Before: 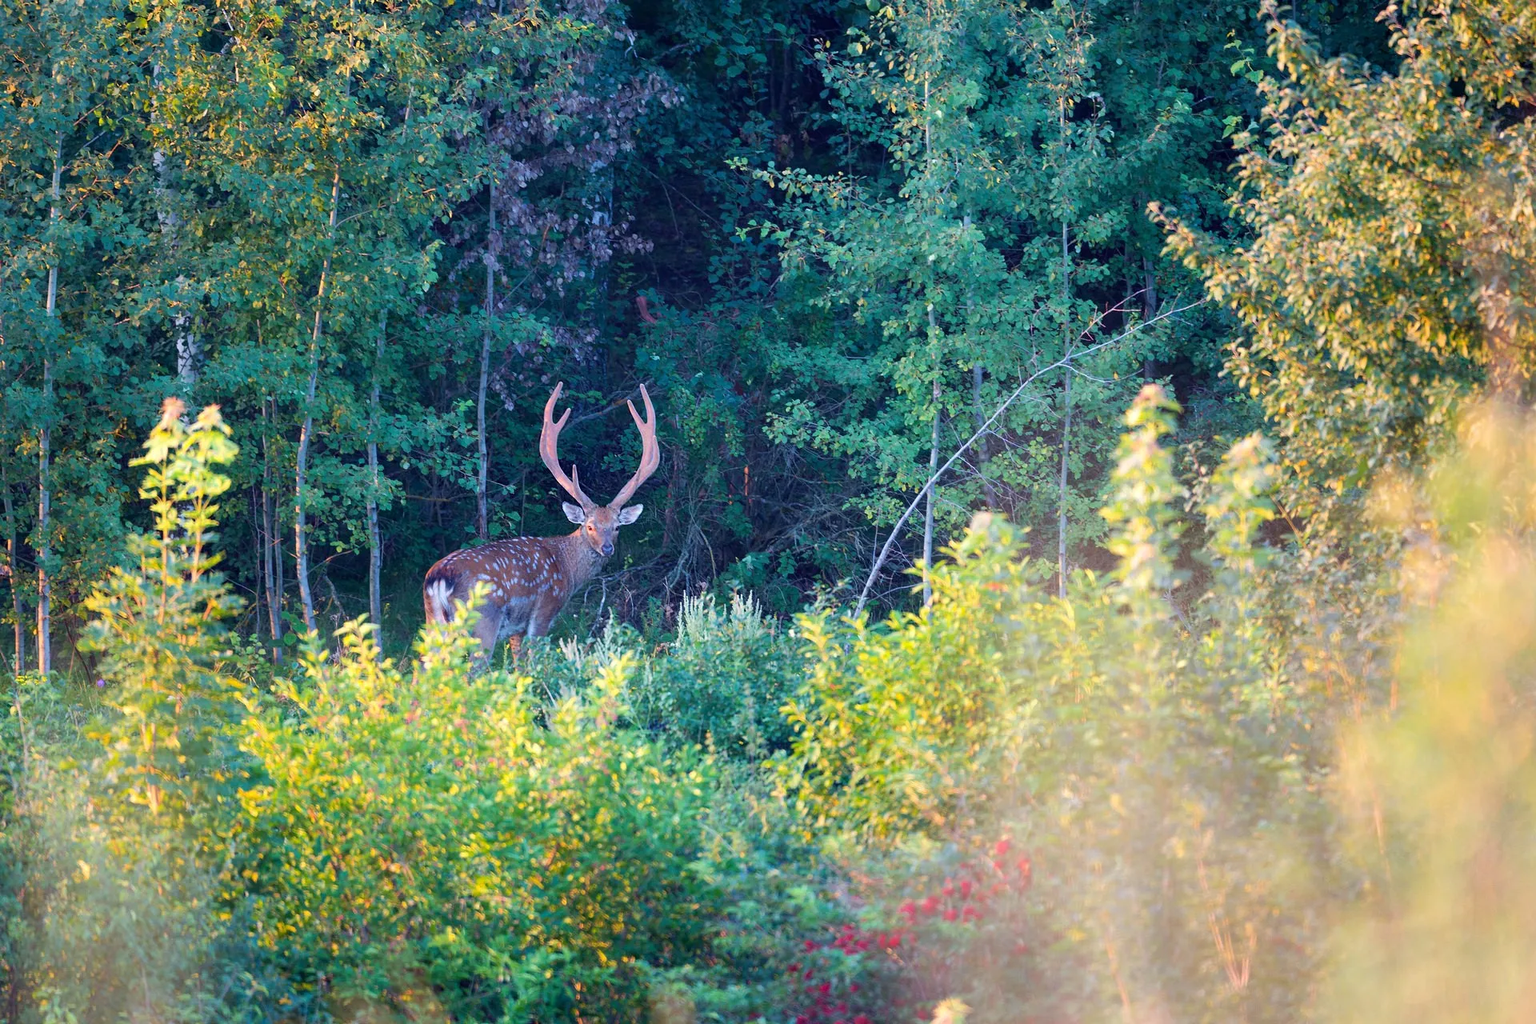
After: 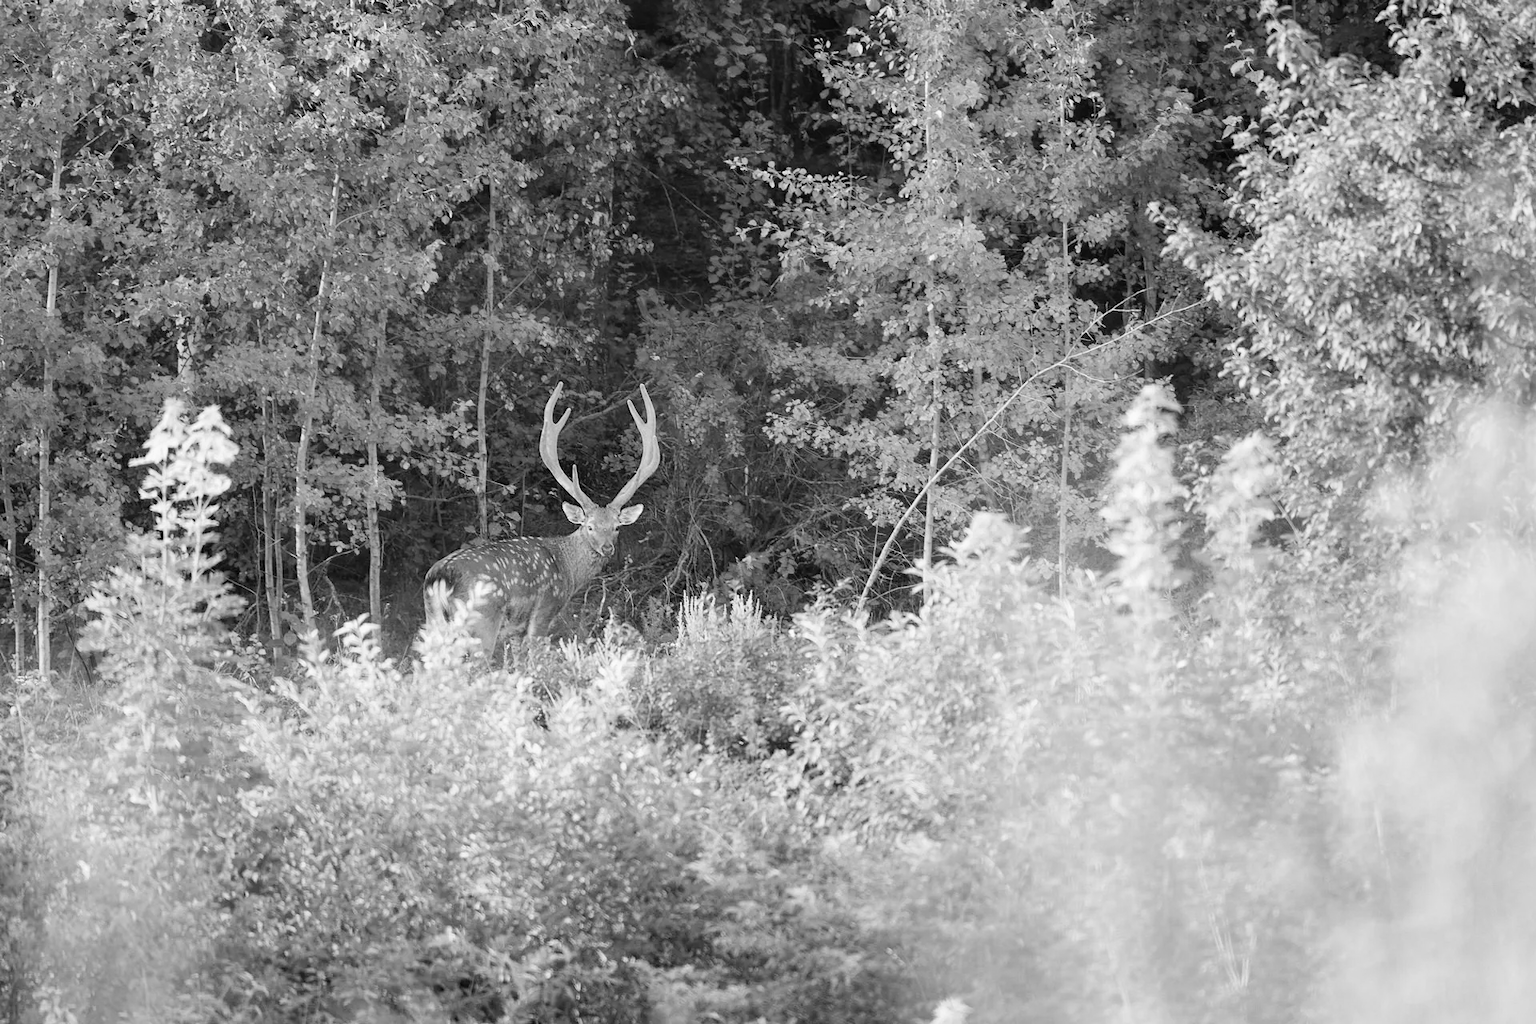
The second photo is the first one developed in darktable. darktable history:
monochrome: on, module defaults
white balance: red 0.925, blue 1.046
tone curve: curves: ch0 [(0, 0) (0.003, 0.004) (0.011, 0.015) (0.025, 0.033) (0.044, 0.058) (0.069, 0.091) (0.1, 0.131) (0.136, 0.179) (0.177, 0.233) (0.224, 0.296) (0.277, 0.364) (0.335, 0.434) (0.399, 0.511) (0.468, 0.584) (0.543, 0.656) (0.623, 0.729) (0.709, 0.799) (0.801, 0.874) (0.898, 0.936) (1, 1)], preserve colors none
